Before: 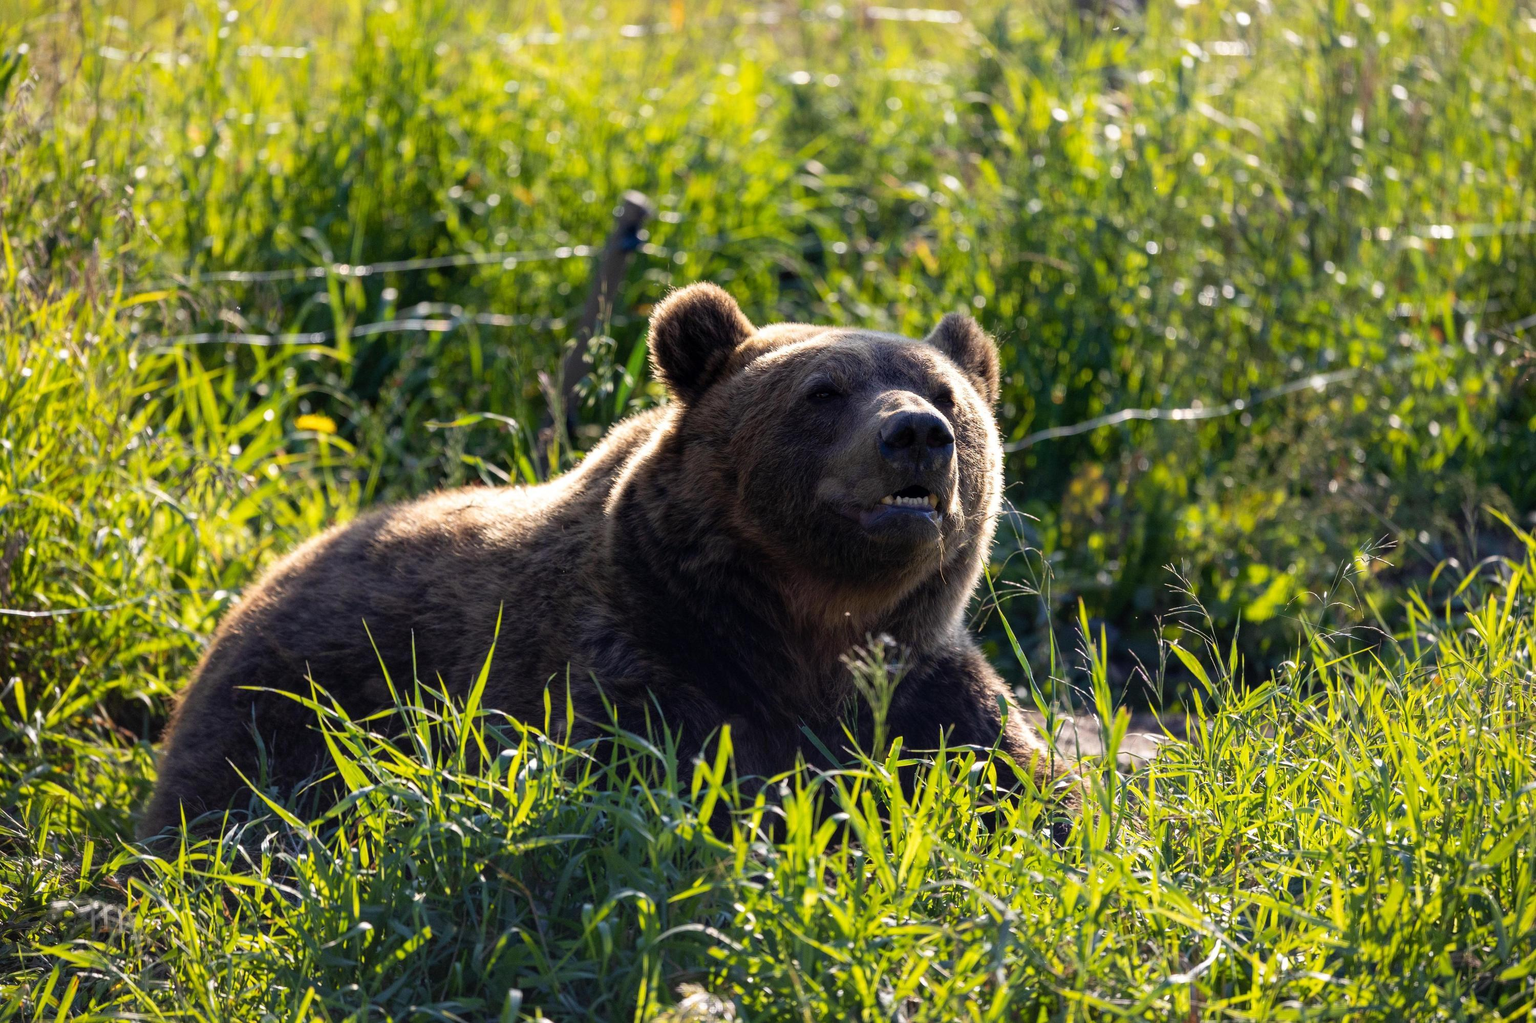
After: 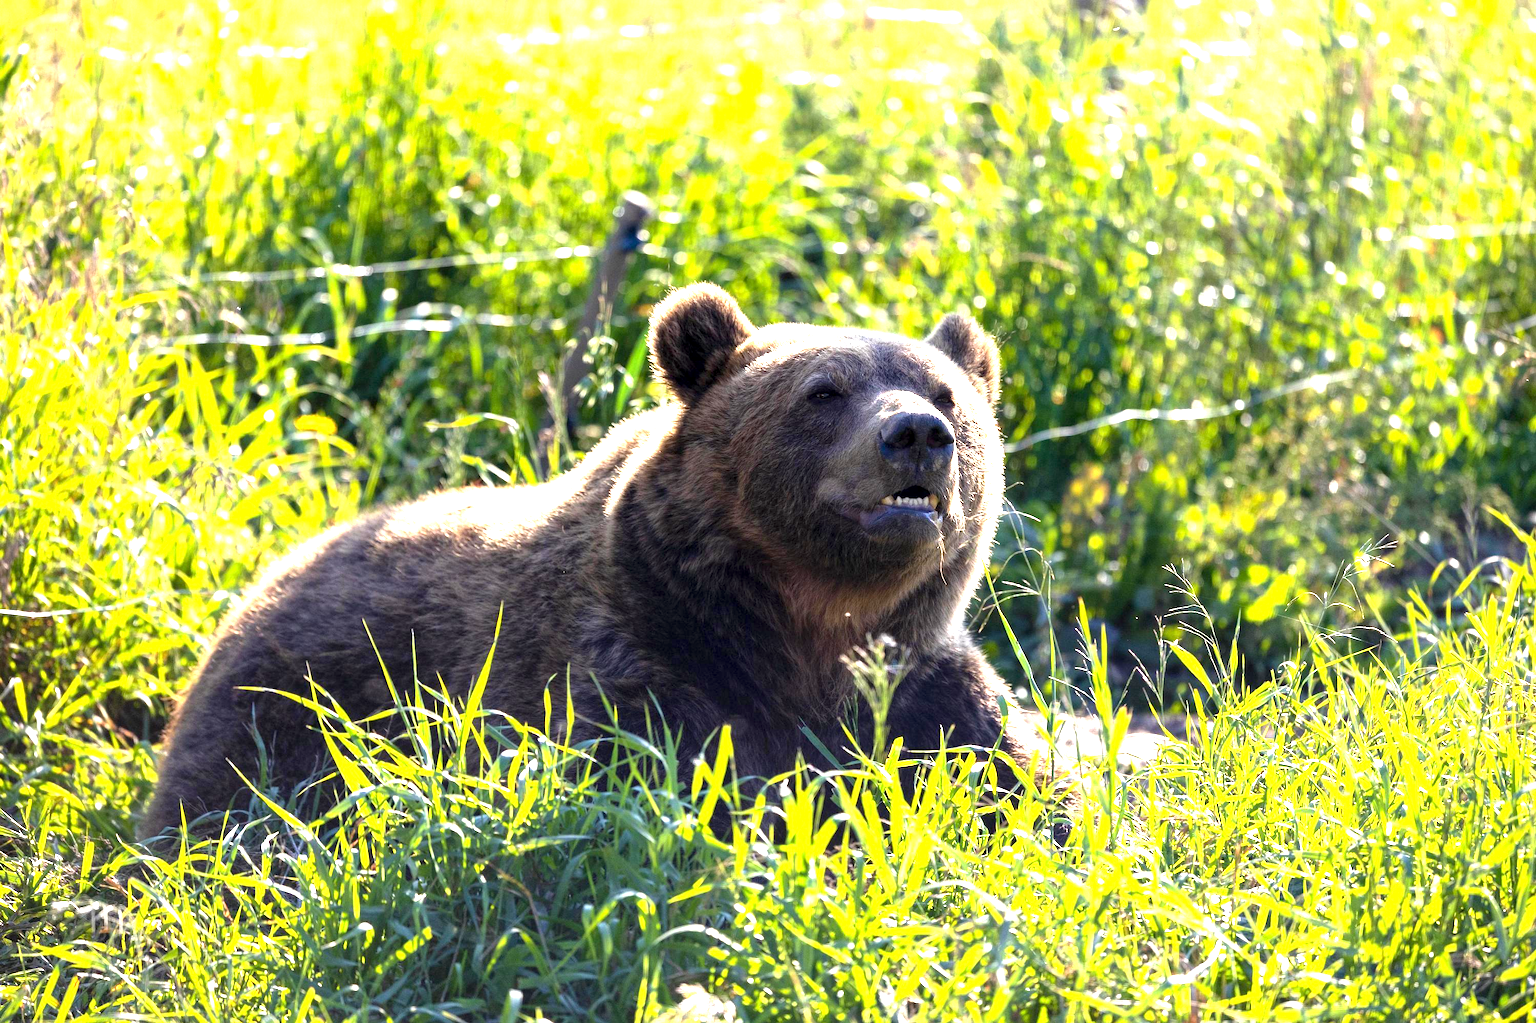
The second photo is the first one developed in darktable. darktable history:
exposure: black level correction 0.001, exposure 1.721 EV, compensate highlight preservation false
